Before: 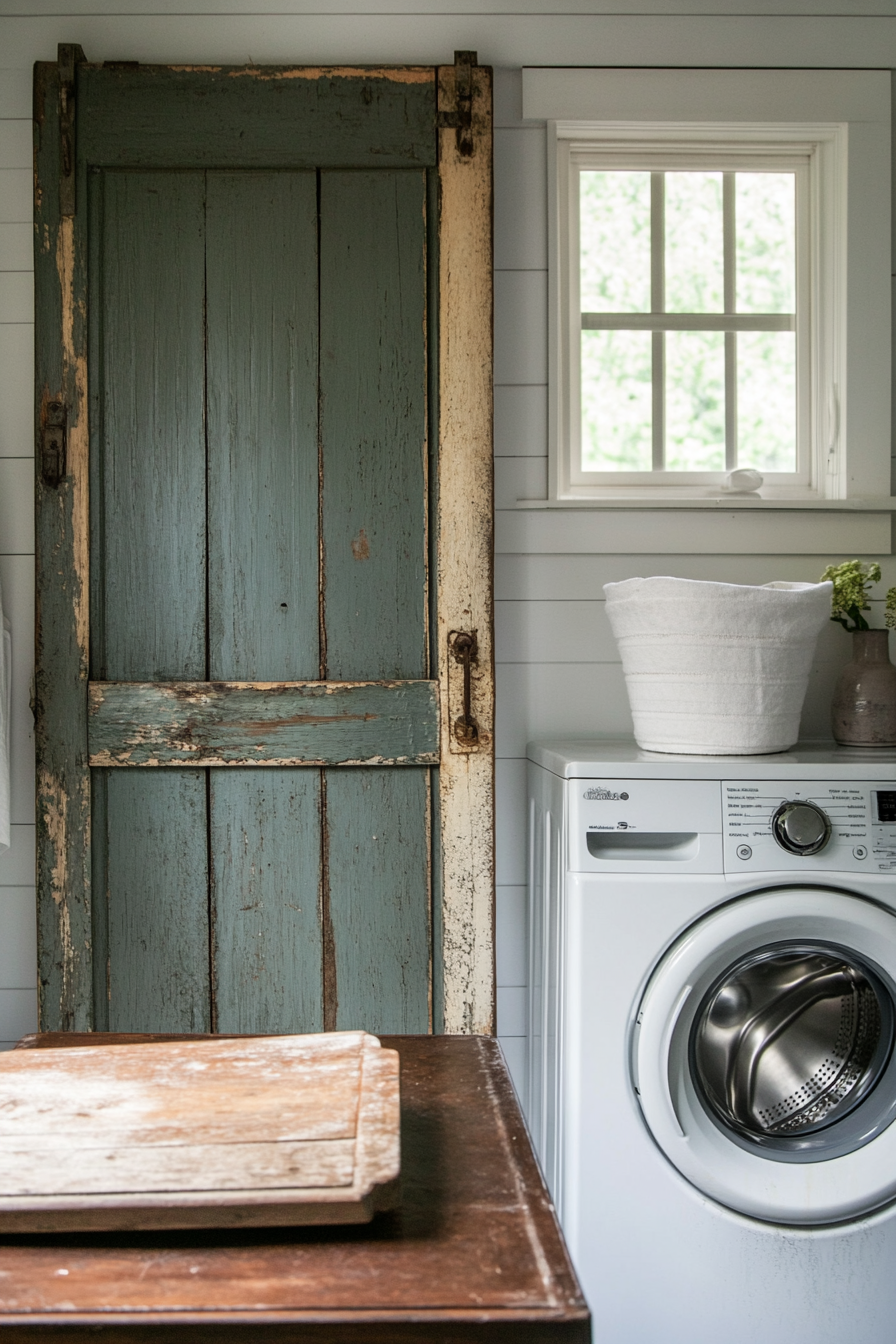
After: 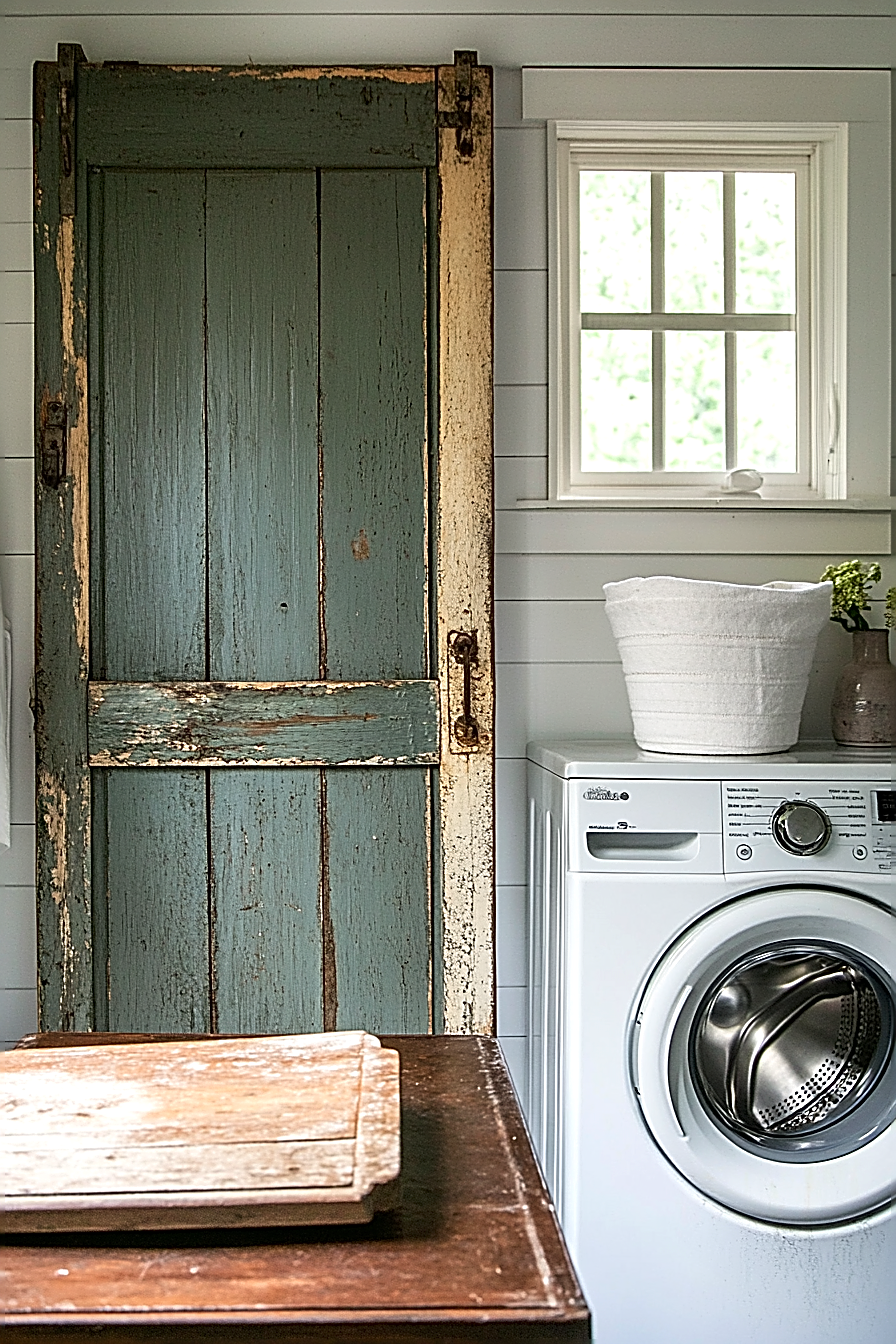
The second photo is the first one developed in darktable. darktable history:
exposure: exposure 0.244 EV, compensate highlight preservation false
contrast brightness saturation: contrast 0.037, saturation 0.157
sharpen: amount 1.993
